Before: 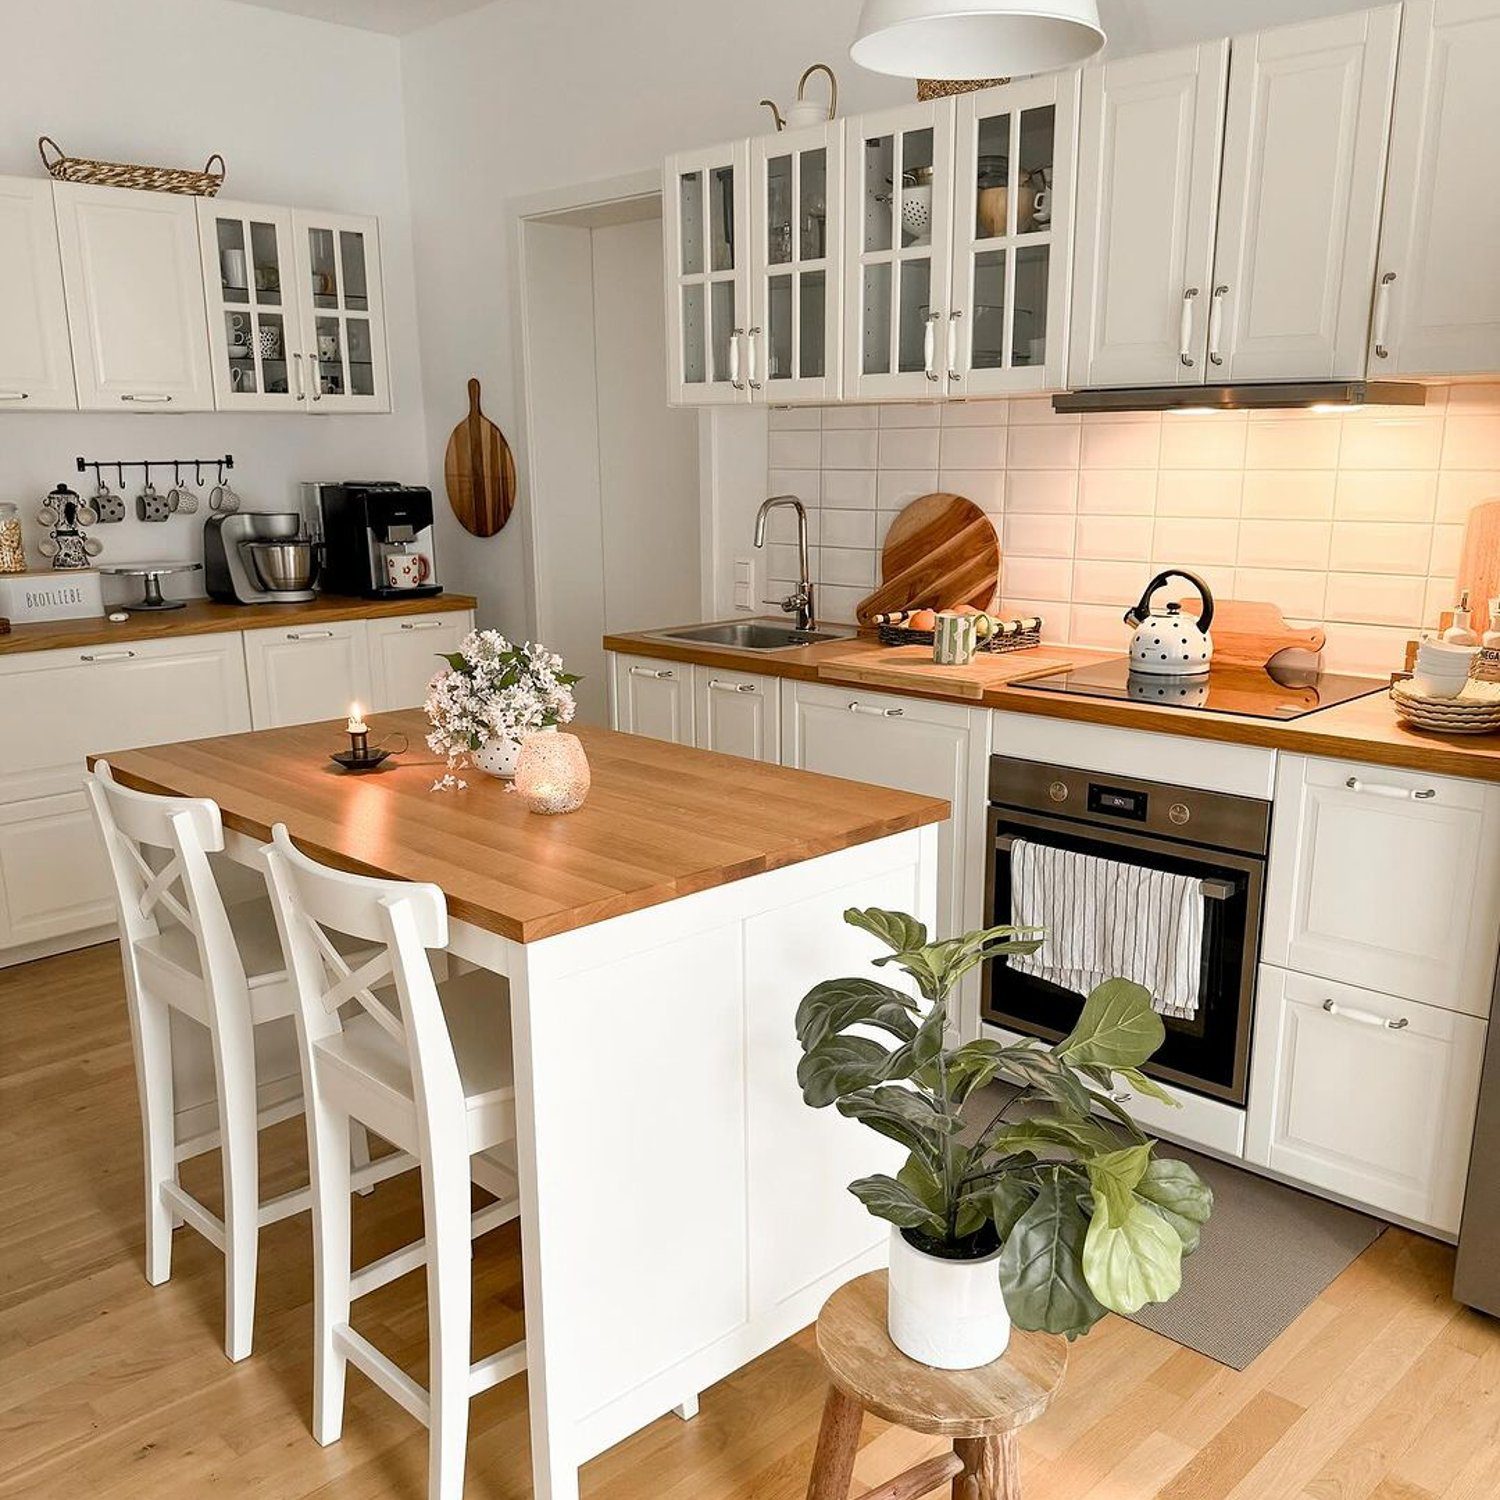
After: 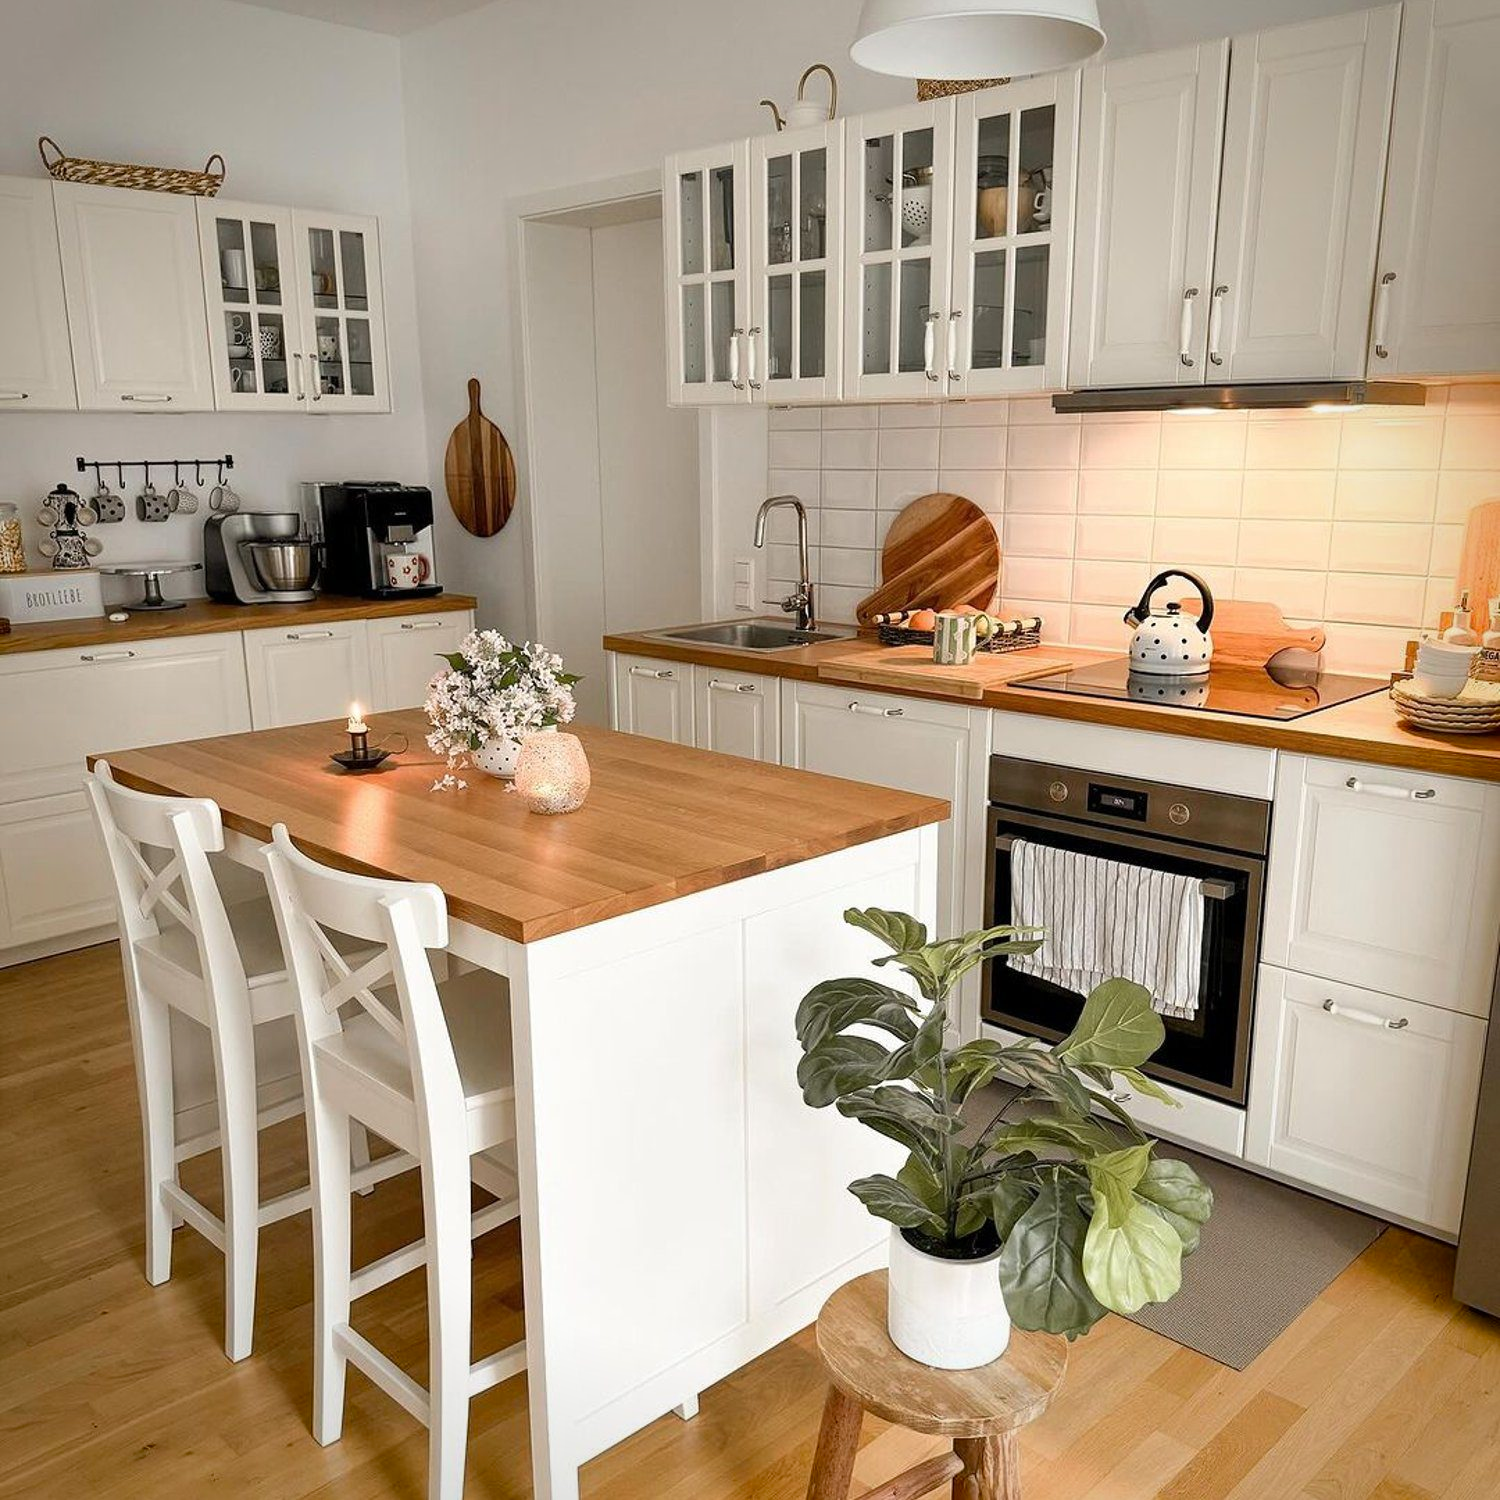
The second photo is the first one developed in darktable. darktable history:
vignetting: saturation 0.382
